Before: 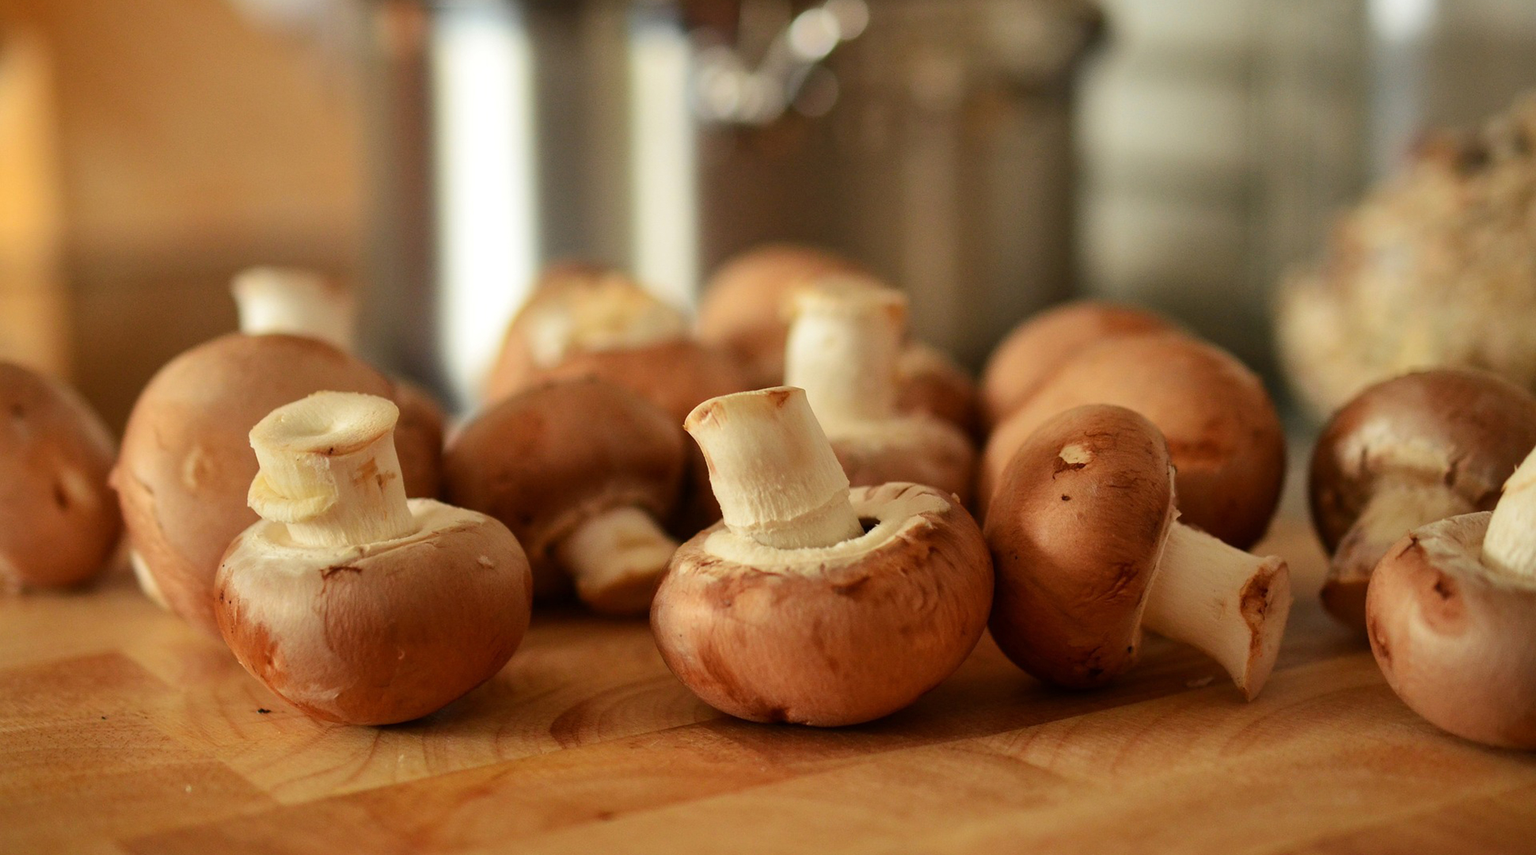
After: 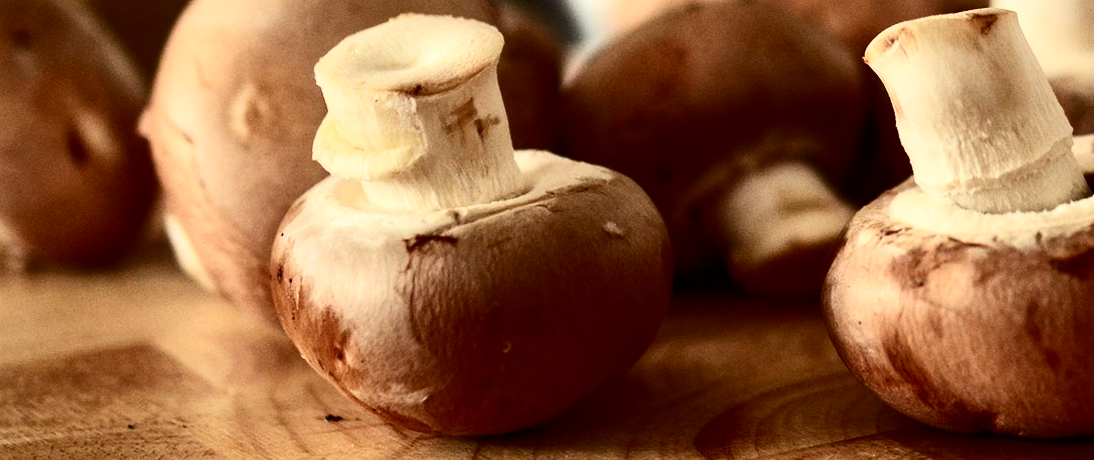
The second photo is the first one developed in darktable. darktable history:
local contrast: highlights 100%, shadows 100%, detail 120%, midtone range 0.2
contrast brightness saturation: contrast 0.5, saturation -0.1
crop: top 44.483%, right 43.593%, bottom 12.892%
